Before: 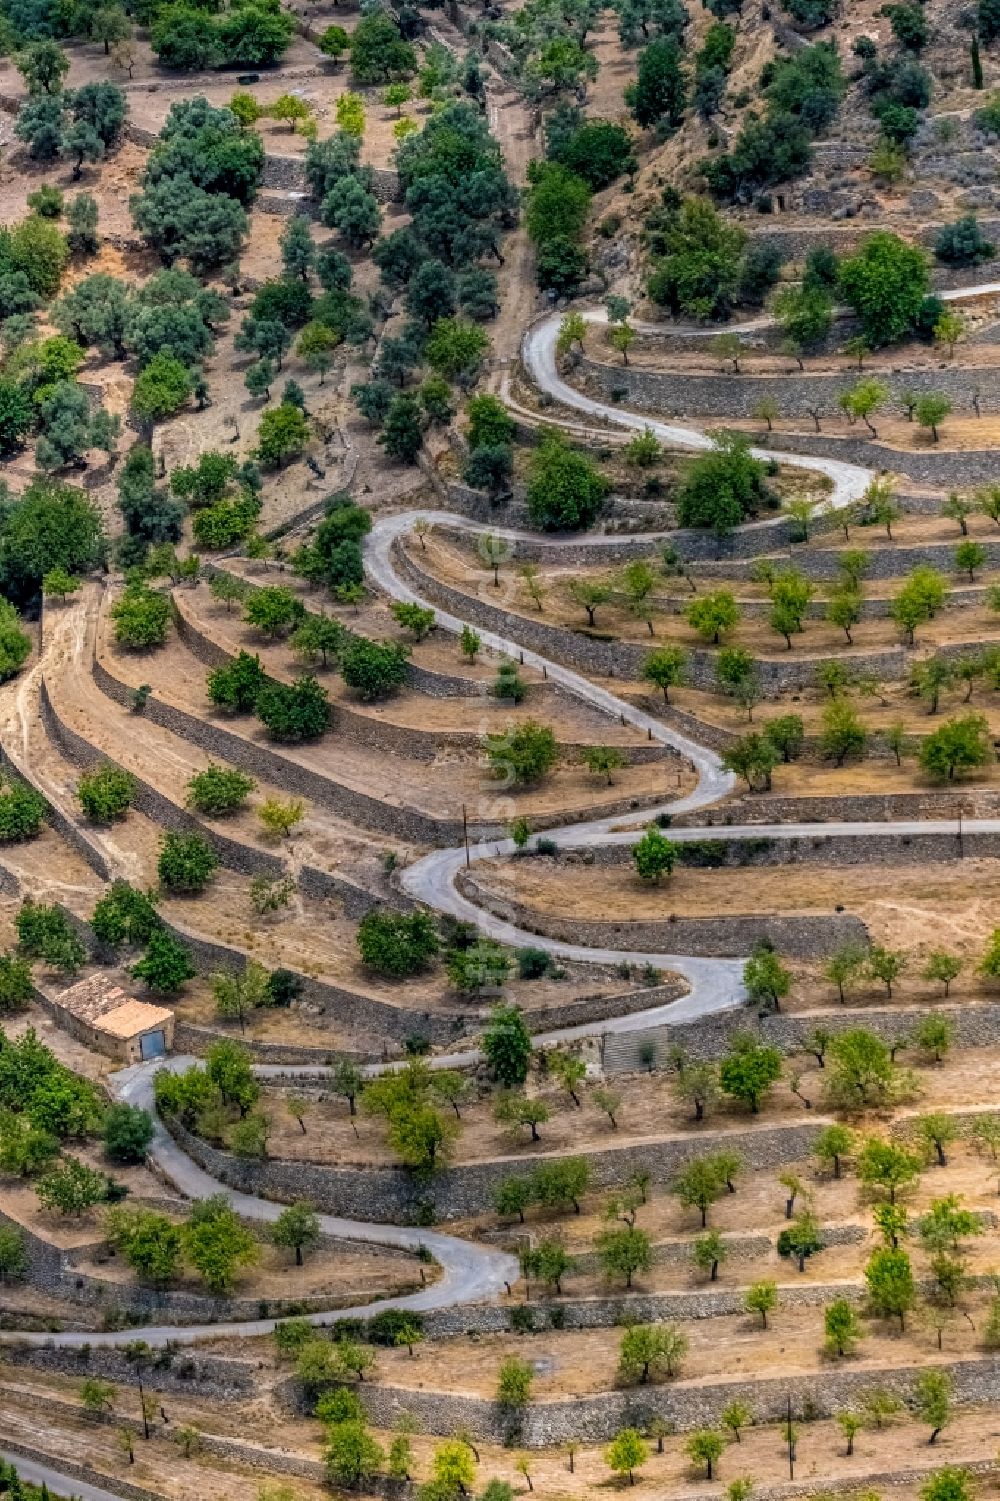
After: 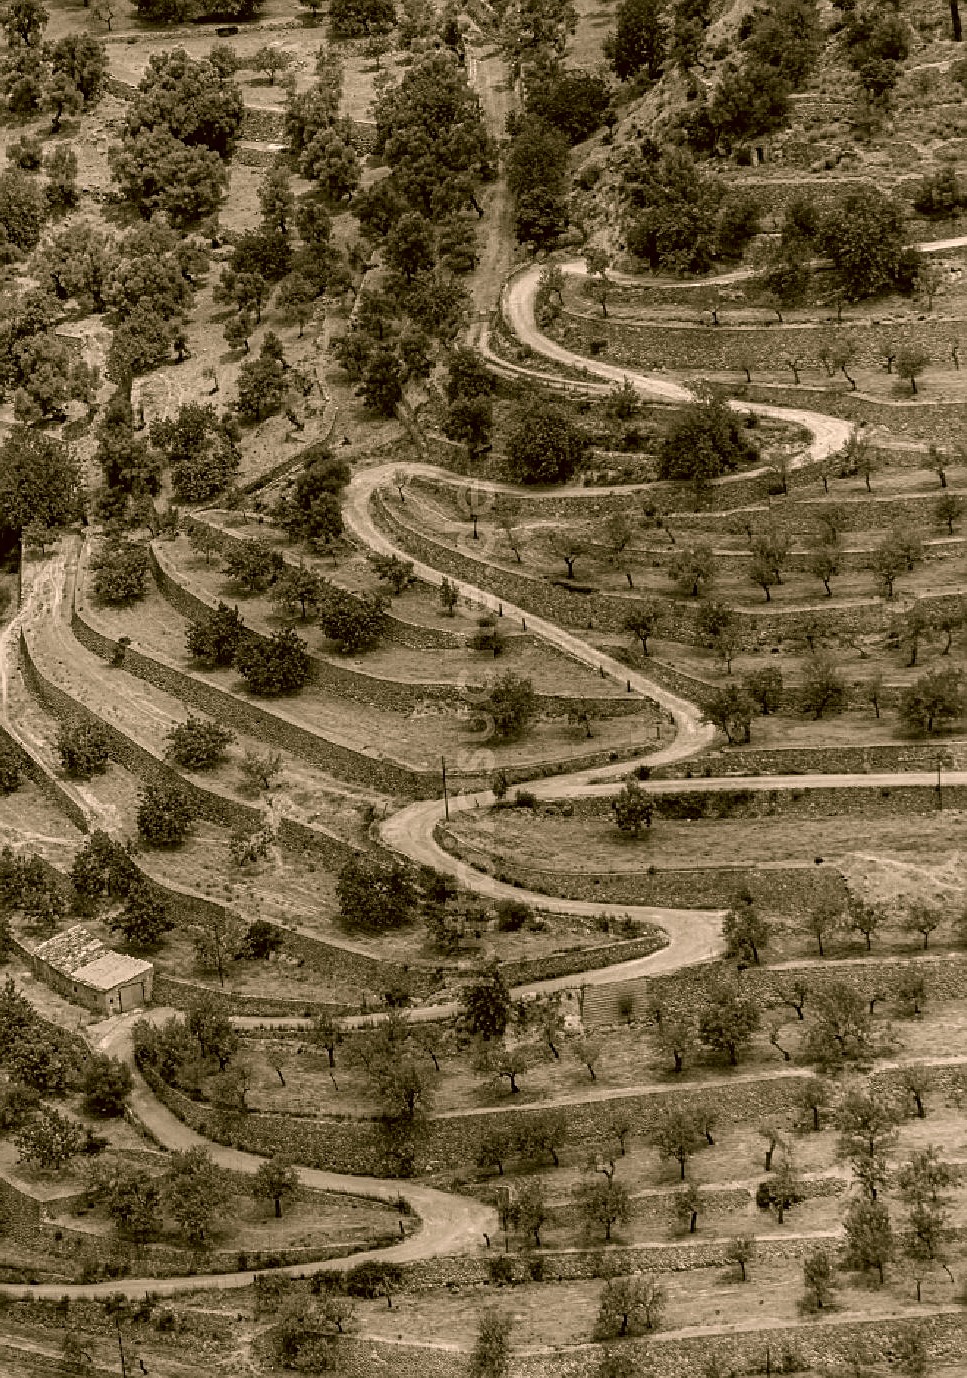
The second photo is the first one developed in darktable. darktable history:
crop: left 2.157%, top 3.263%, right 1.069%, bottom 4.923%
color calibration: output gray [0.246, 0.254, 0.501, 0], illuminant as shot in camera, x 0.358, y 0.373, temperature 4628.91 K
sharpen: amount 0.494
color correction: highlights a* 8.68, highlights b* 15.32, shadows a* -0.577, shadows b* 25.84
